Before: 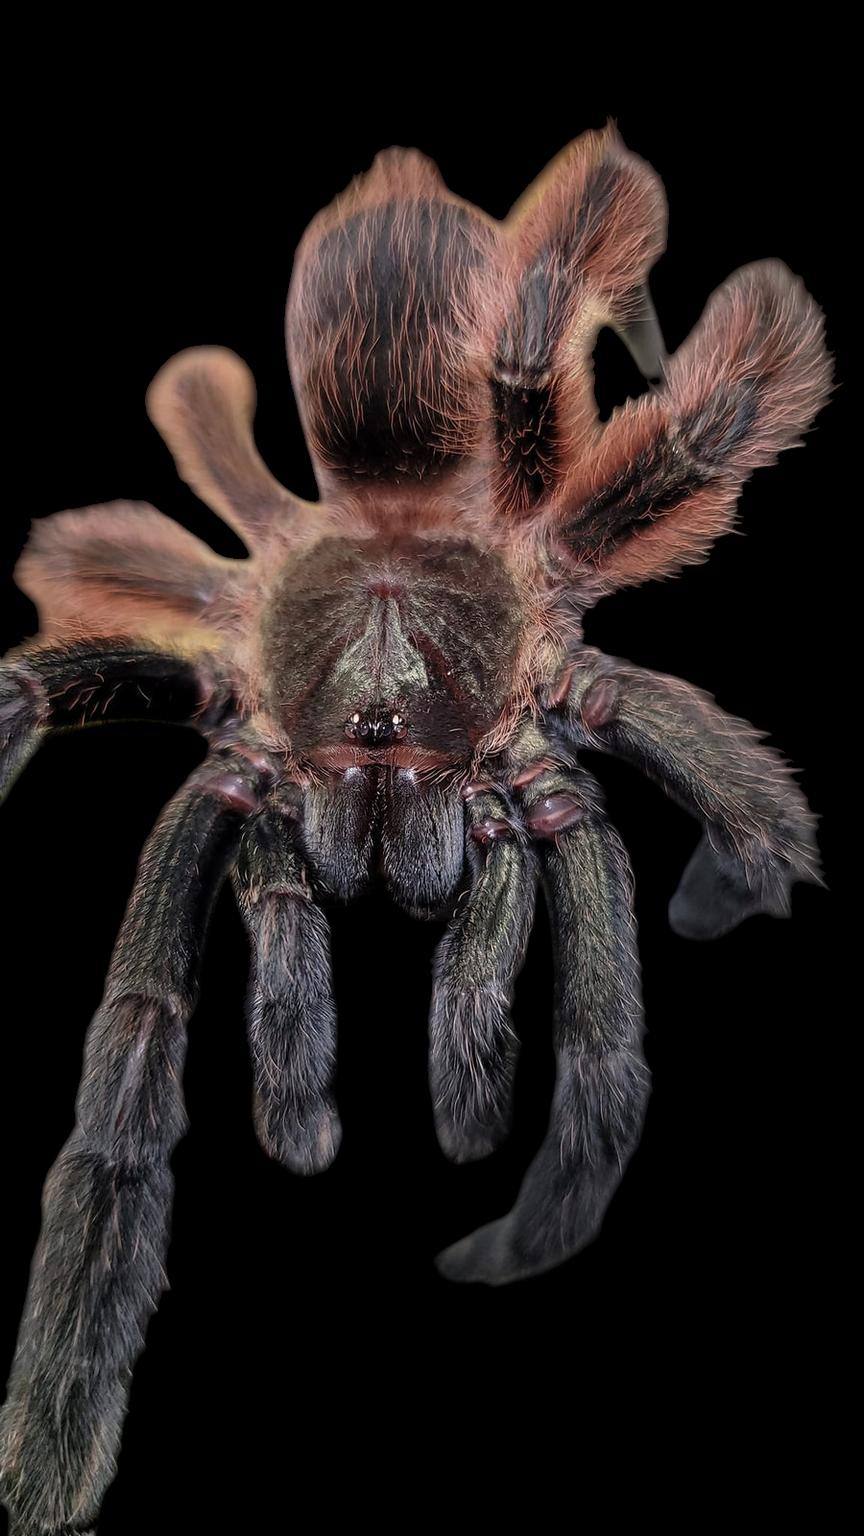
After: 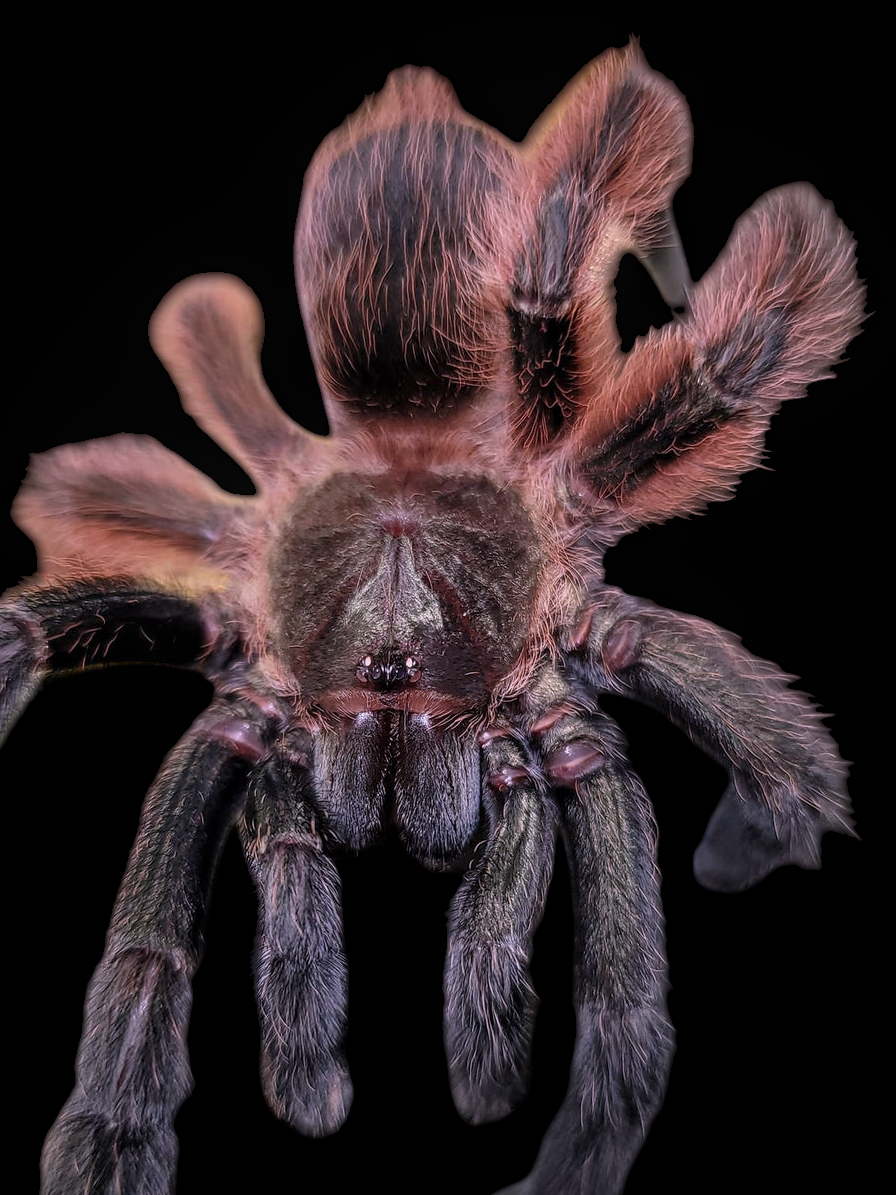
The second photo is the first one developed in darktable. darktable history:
local contrast: detail 110%
white balance: red 1.066, blue 1.119
crop: left 0.387%, top 5.469%, bottom 19.809%
